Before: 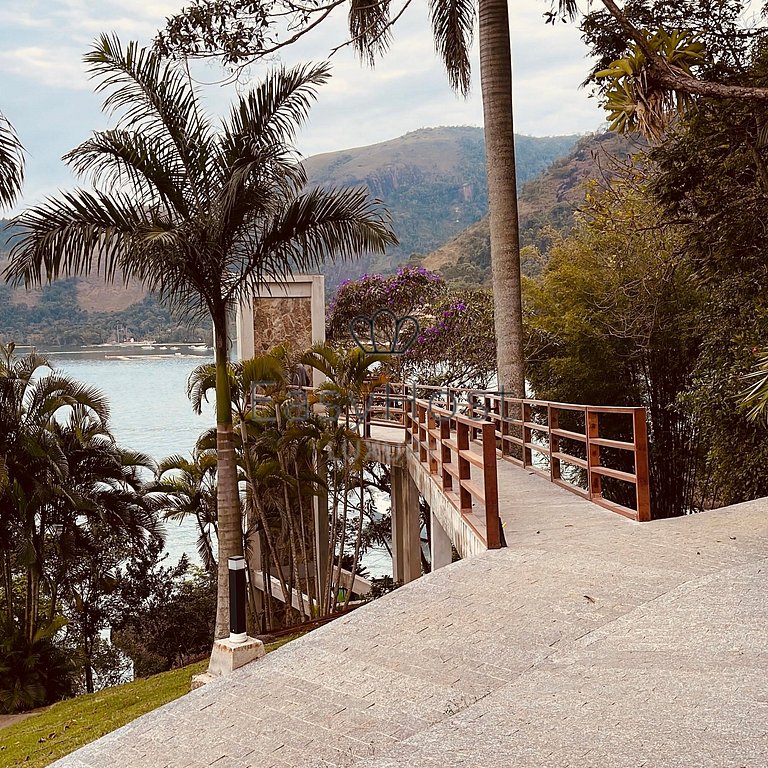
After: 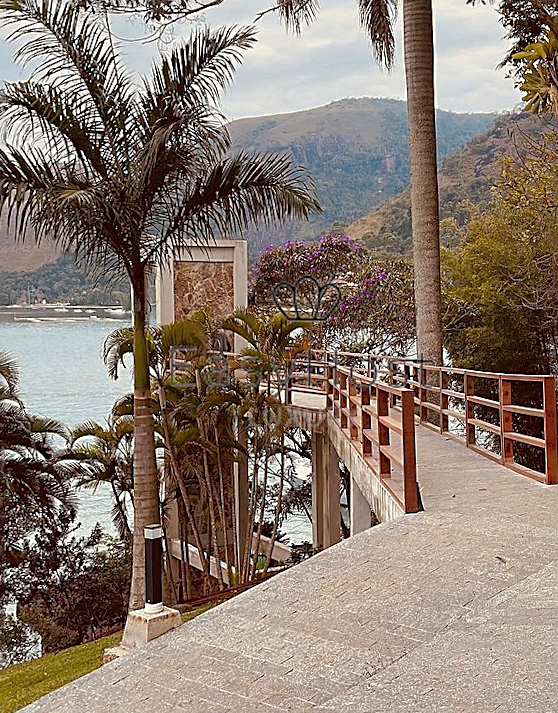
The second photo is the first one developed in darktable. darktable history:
crop: left 13.443%, right 13.31%
shadows and highlights: on, module defaults
rotate and perspective: rotation 0.679°, lens shift (horizontal) 0.136, crop left 0.009, crop right 0.991, crop top 0.078, crop bottom 0.95
sharpen: on, module defaults
